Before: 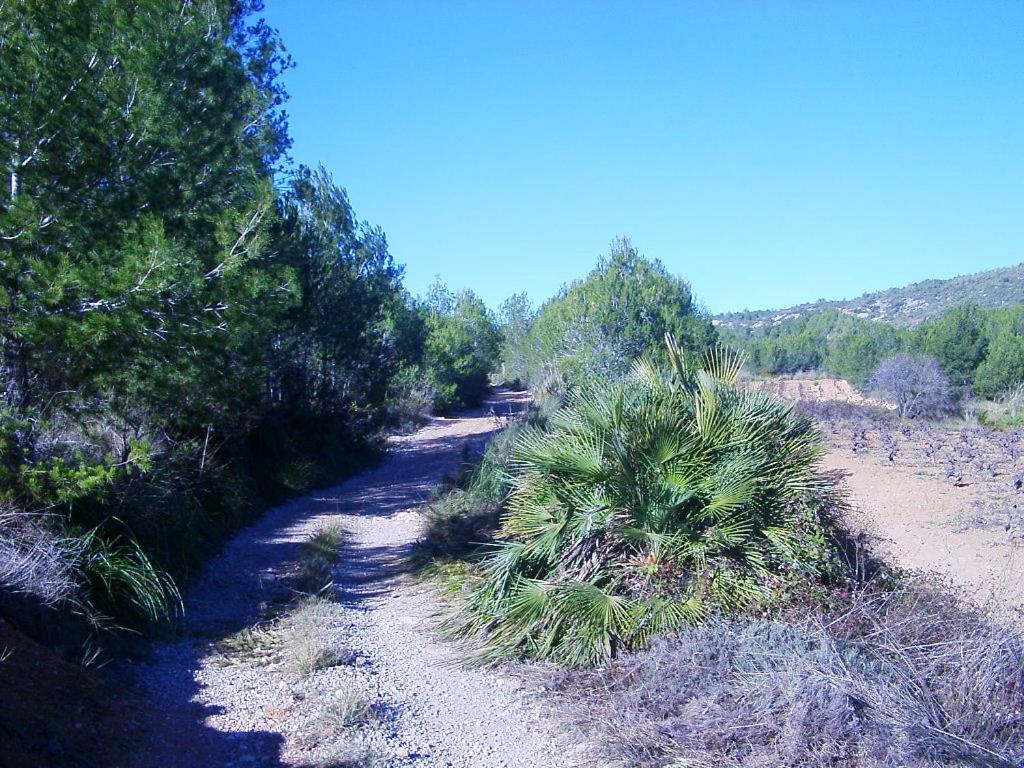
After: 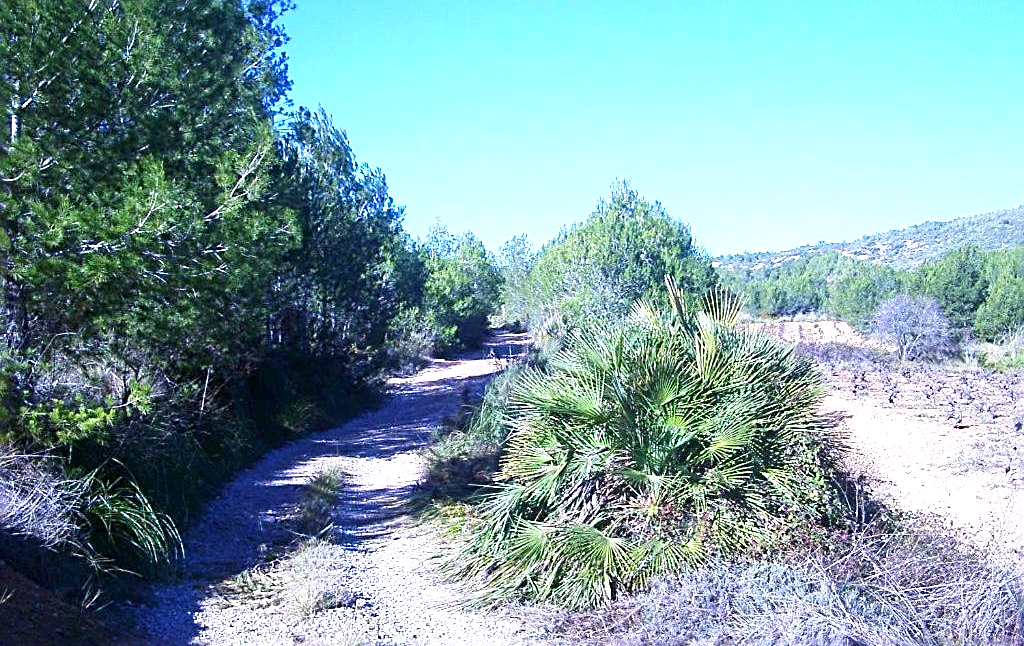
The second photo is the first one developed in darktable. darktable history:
crop: top 7.584%, bottom 8.187%
exposure: exposure 0.774 EV, compensate highlight preservation false
sharpen: radius 2.537, amount 0.616
